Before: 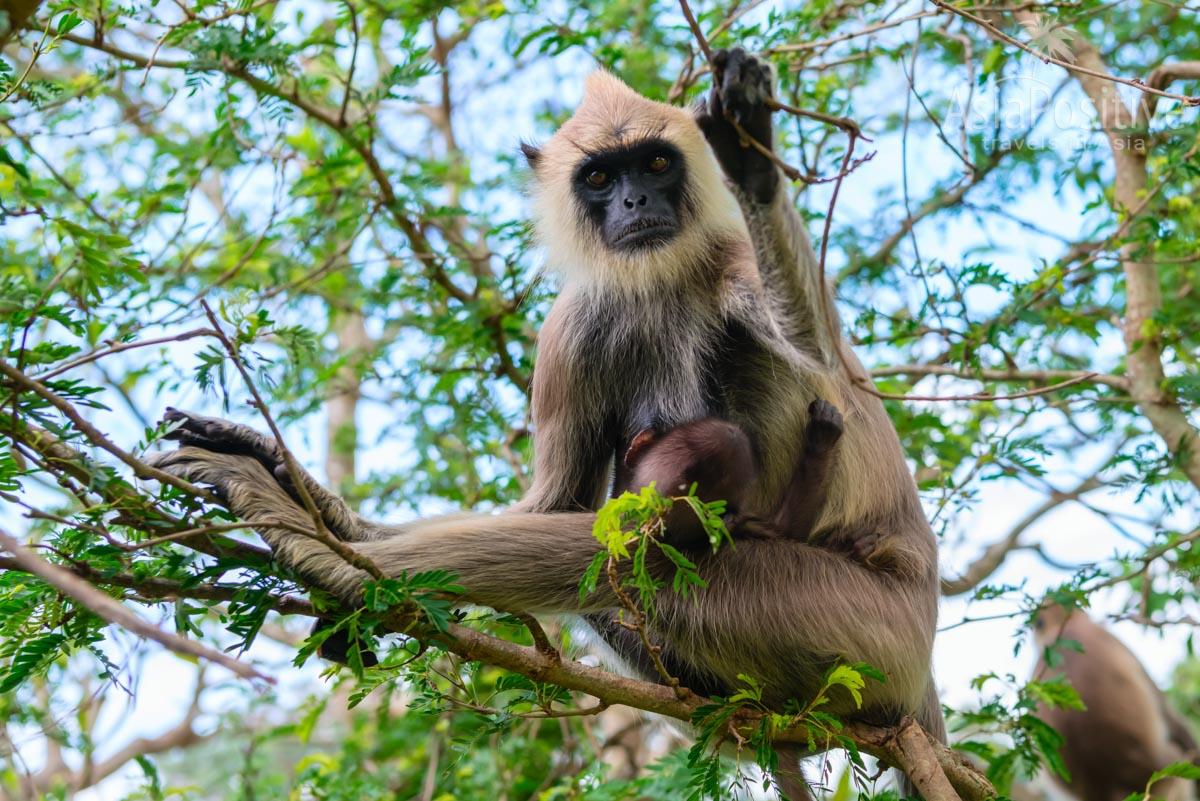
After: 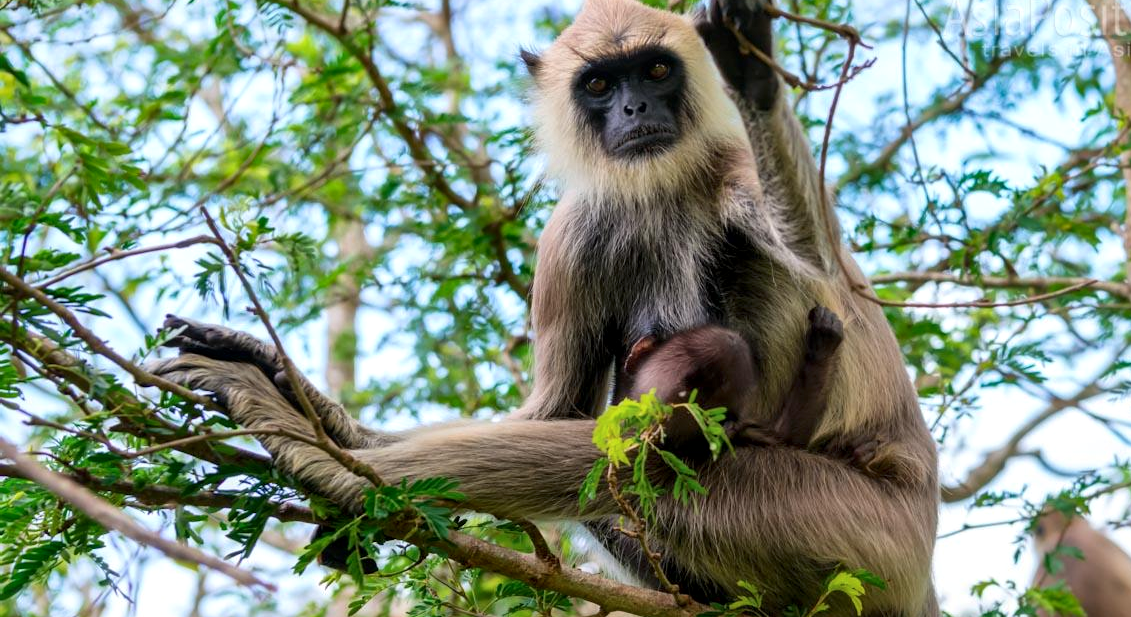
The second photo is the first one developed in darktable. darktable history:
crop and rotate: angle 0.03°, top 11.643%, right 5.651%, bottom 11.189%
local contrast: mode bilateral grid, contrast 20, coarseness 50, detail 150%, midtone range 0.2
